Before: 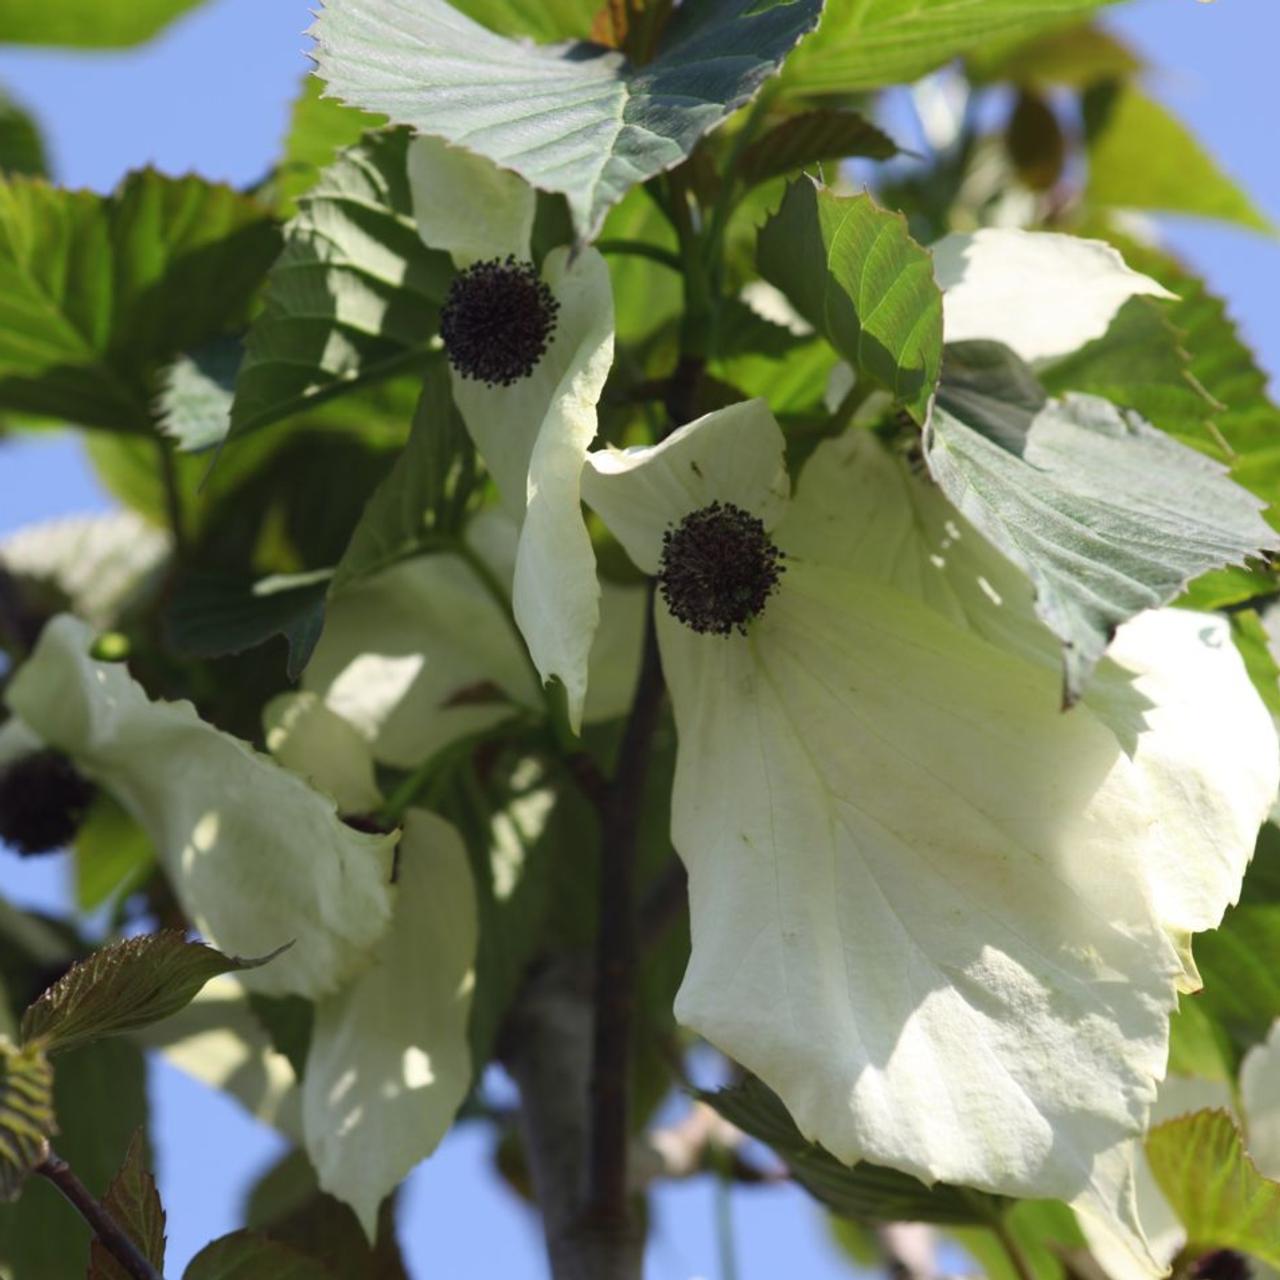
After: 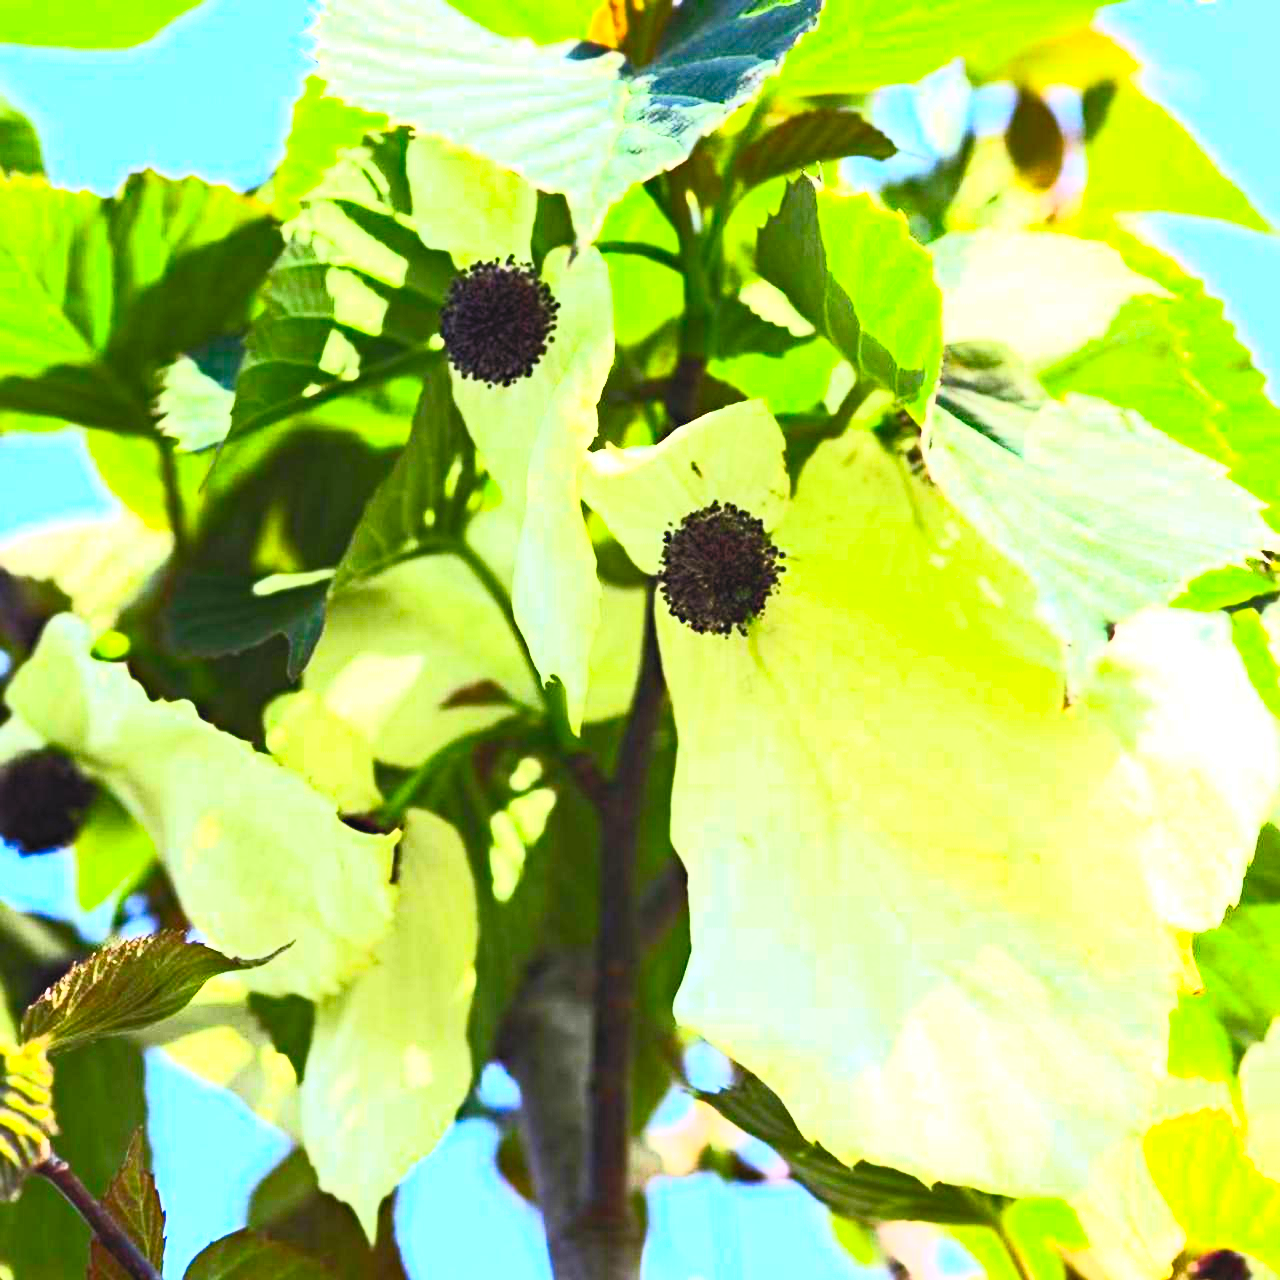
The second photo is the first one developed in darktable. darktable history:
haze removal: strength 0.285, distance 0.255, adaptive false
filmic rgb: black relative exposure -7.65 EV, white relative exposure 4.56 EV, hardness 3.61, color science v6 (2022)
exposure: exposure 1.254 EV, compensate exposure bias true, compensate highlight preservation false
contrast brightness saturation: contrast 0.982, brightness 0.99, saturation 0.996
